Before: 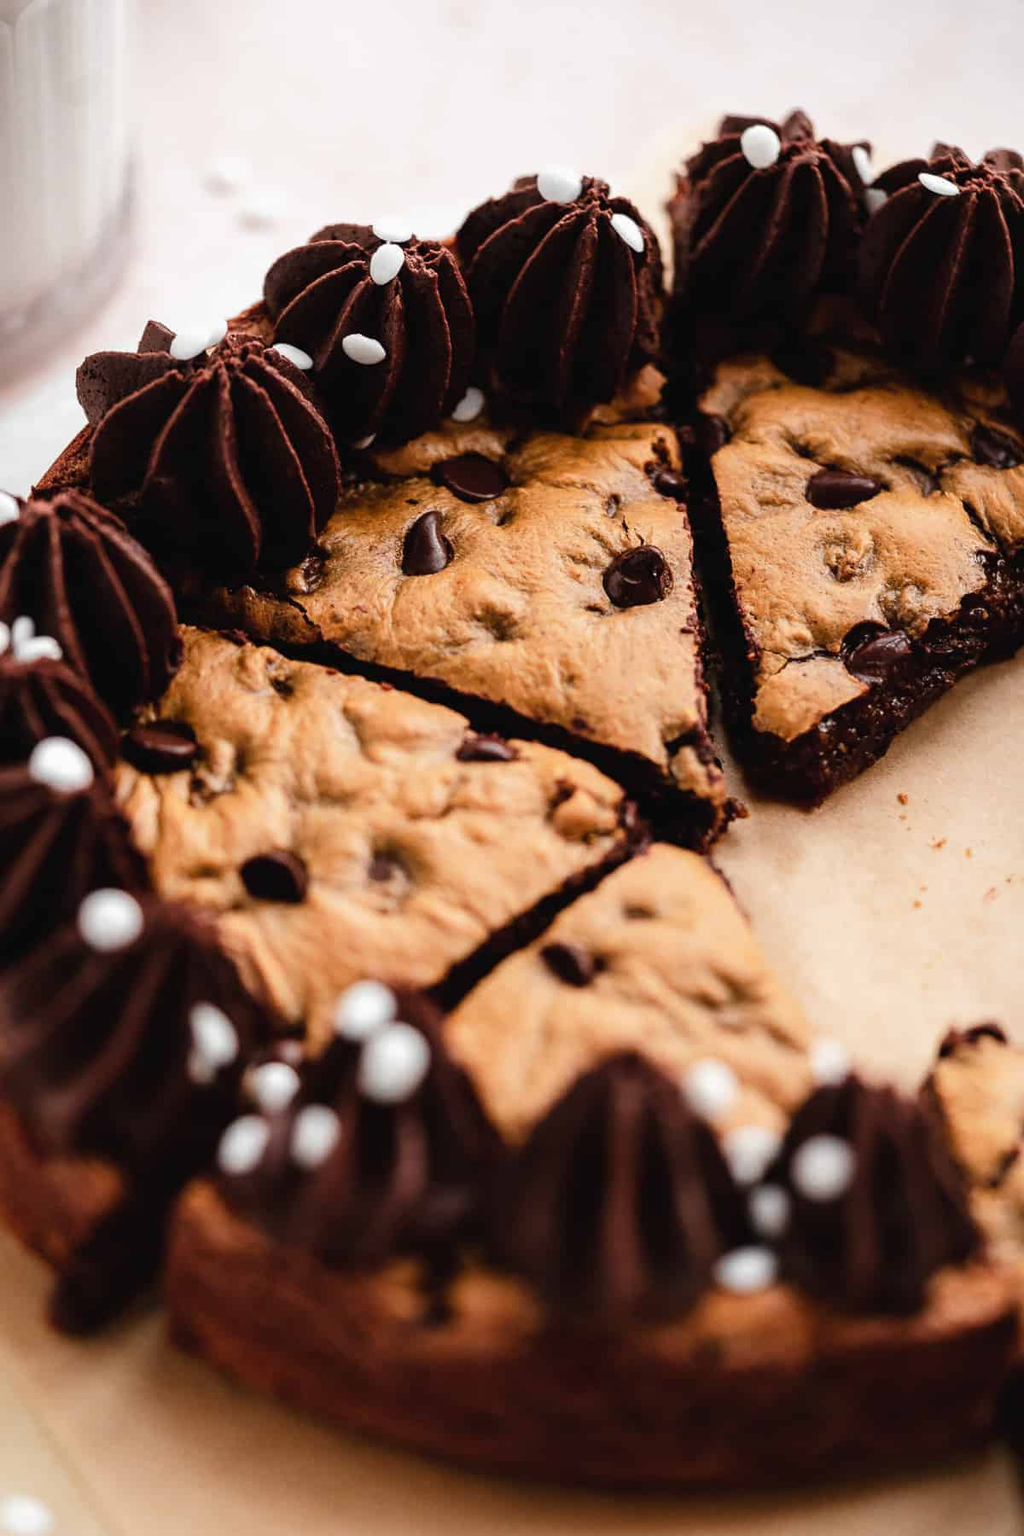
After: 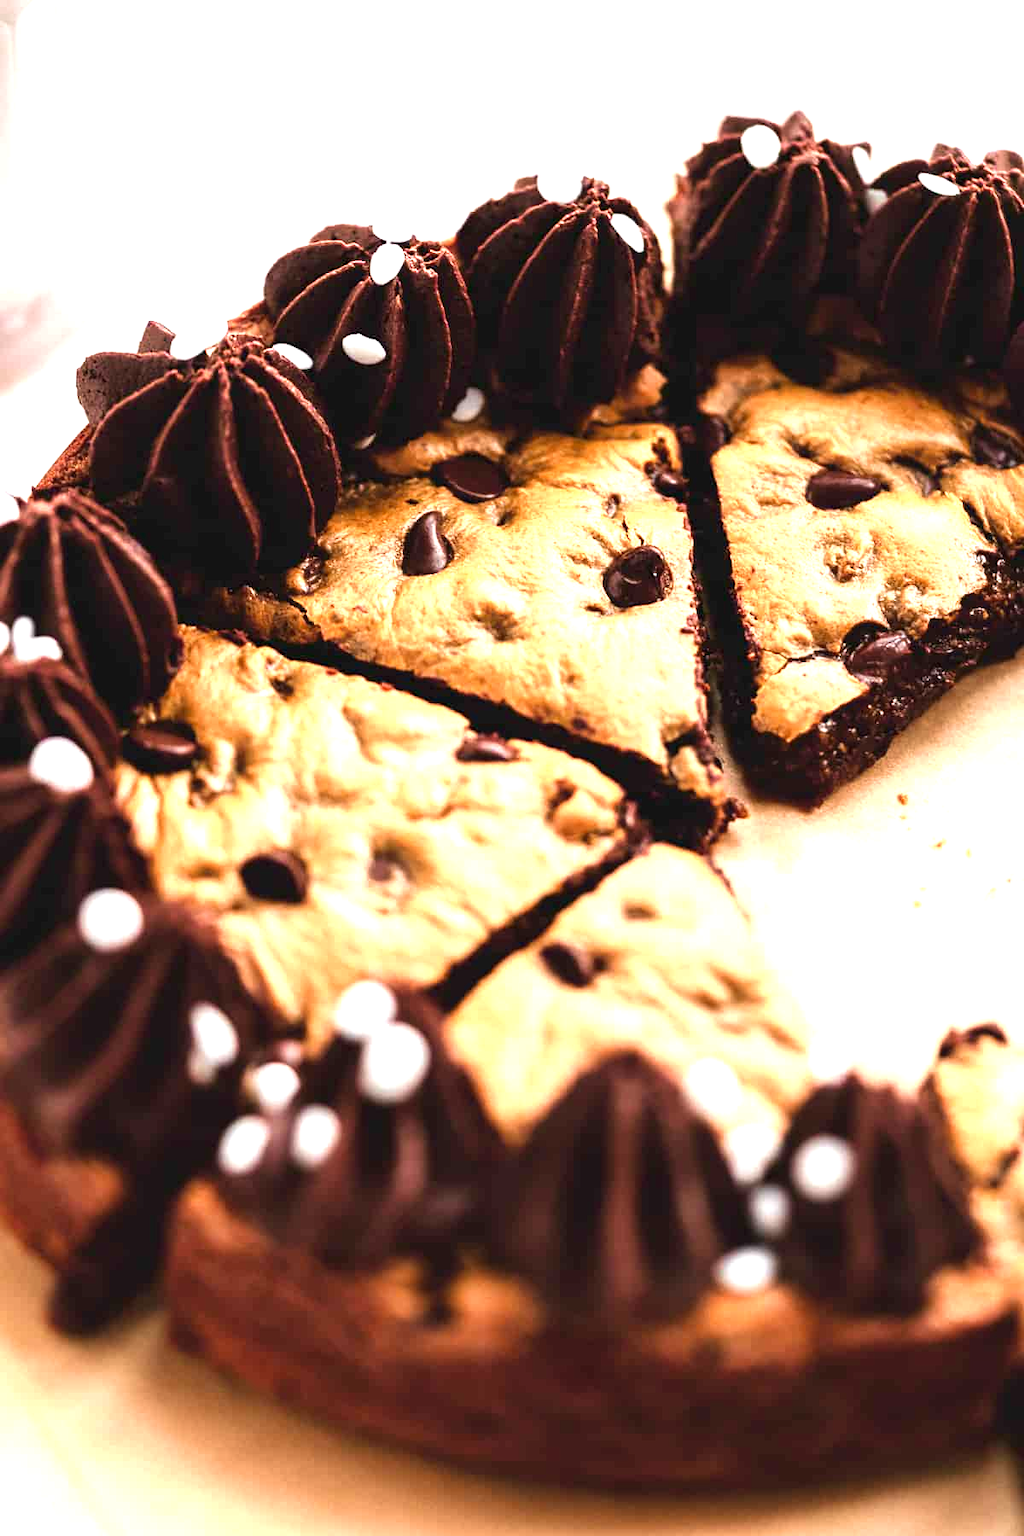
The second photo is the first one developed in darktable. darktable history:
velvia: strength 21.58%
exposure: black level correction 0, exposure 1.285 EV, compensate highlight preservation false
tone equalizer: on, module defaults
